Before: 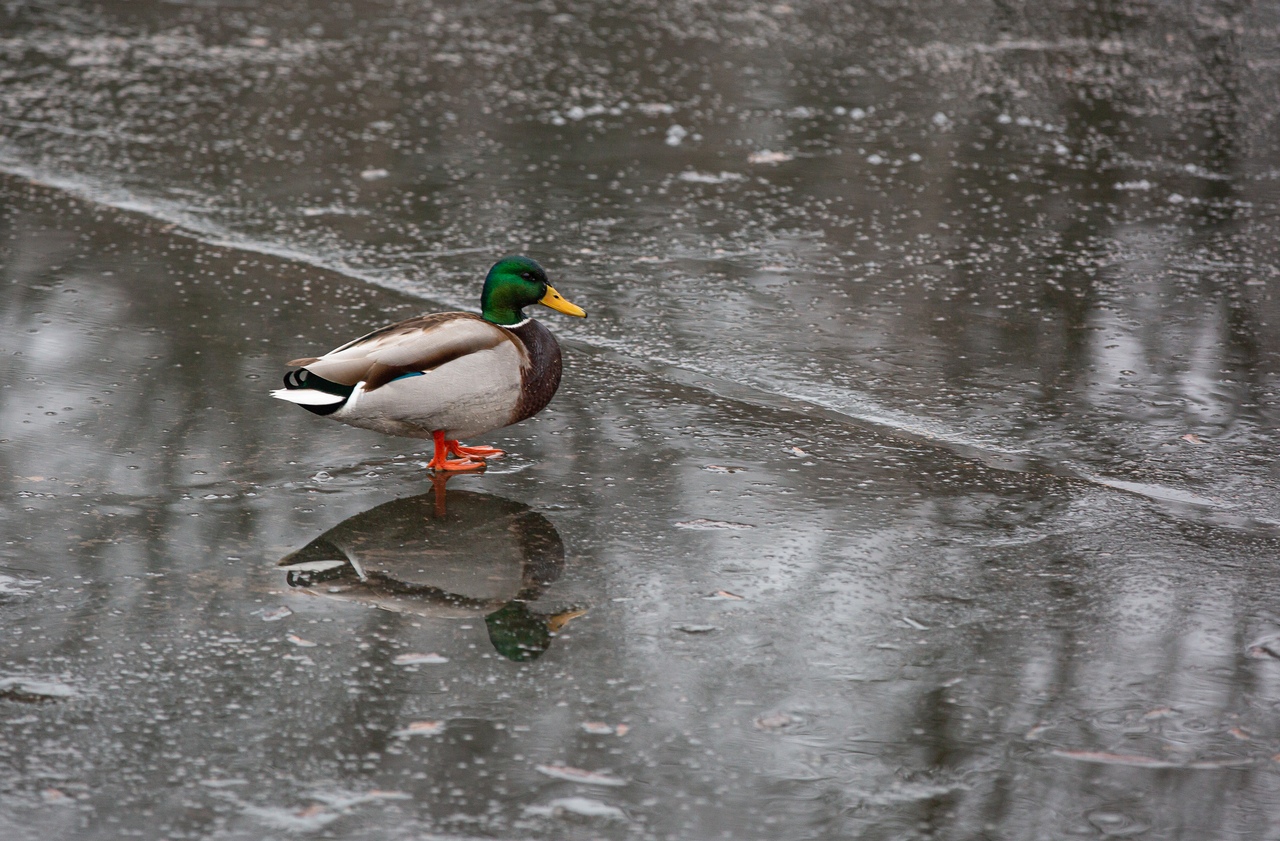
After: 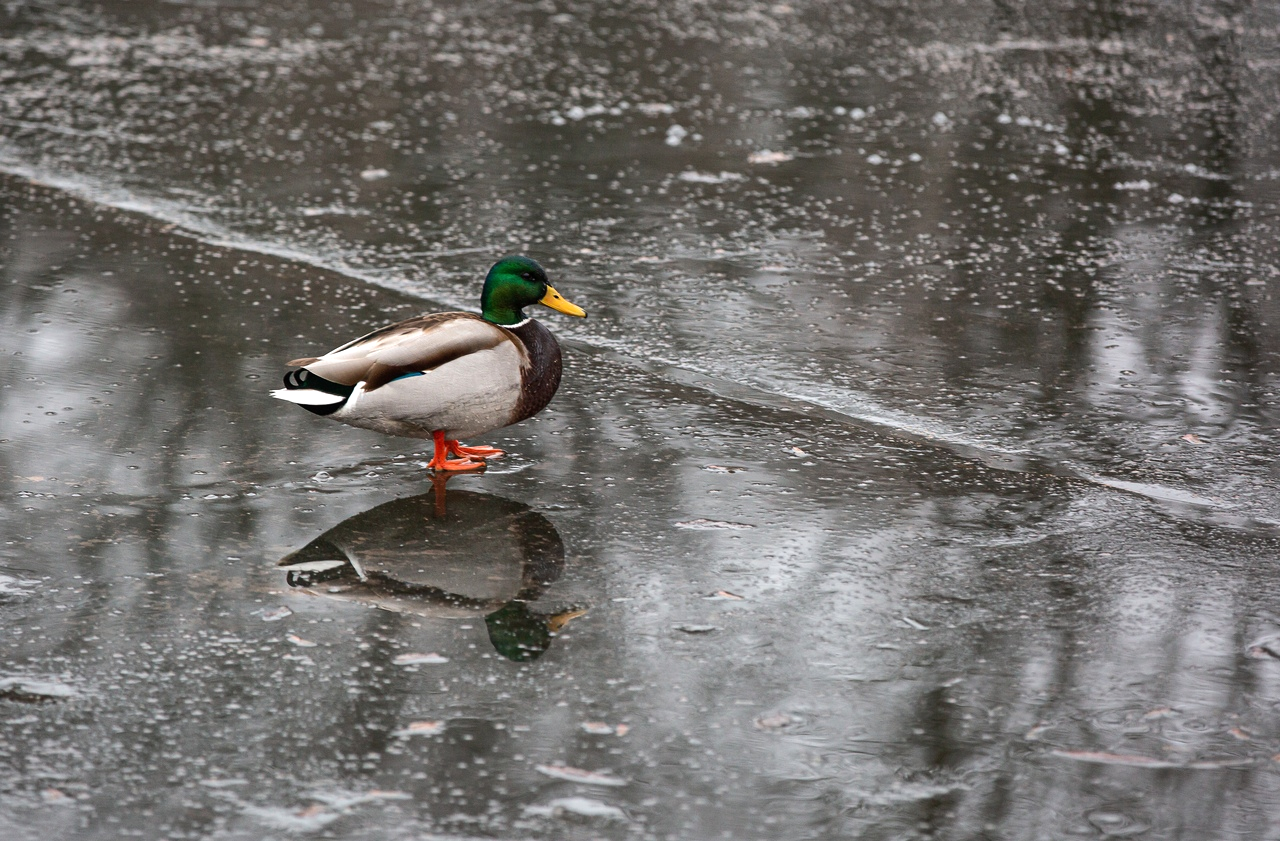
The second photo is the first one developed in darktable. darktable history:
shadows and highlights: soften with gaussian
tone equalizer: -8 EV -0.386 EV, -7 EV -0.355 EV, -6 EV -0.351 EV, -5 EV -0.246 EV, -3 EV 0.243 EV, -2 EV 0.323 EV, -1 EV 0.37 EV, +0 EV 0.414 EV, edges refinement/feathering 500, mask exposure compensation -1.57 EV, preserve details no
